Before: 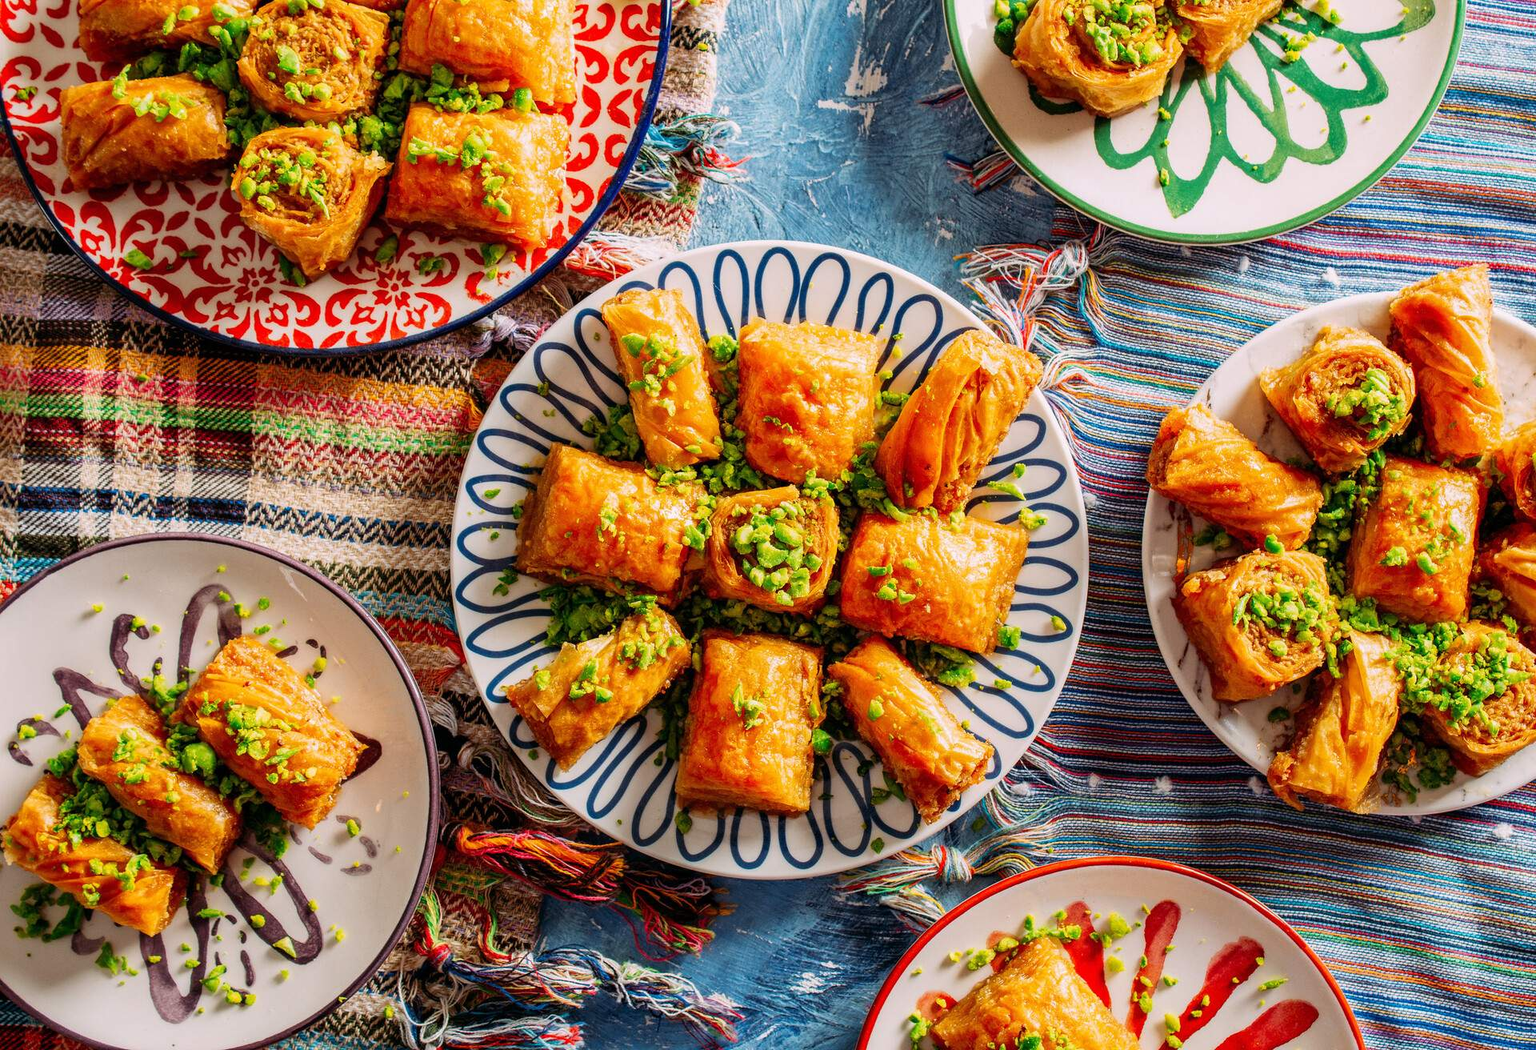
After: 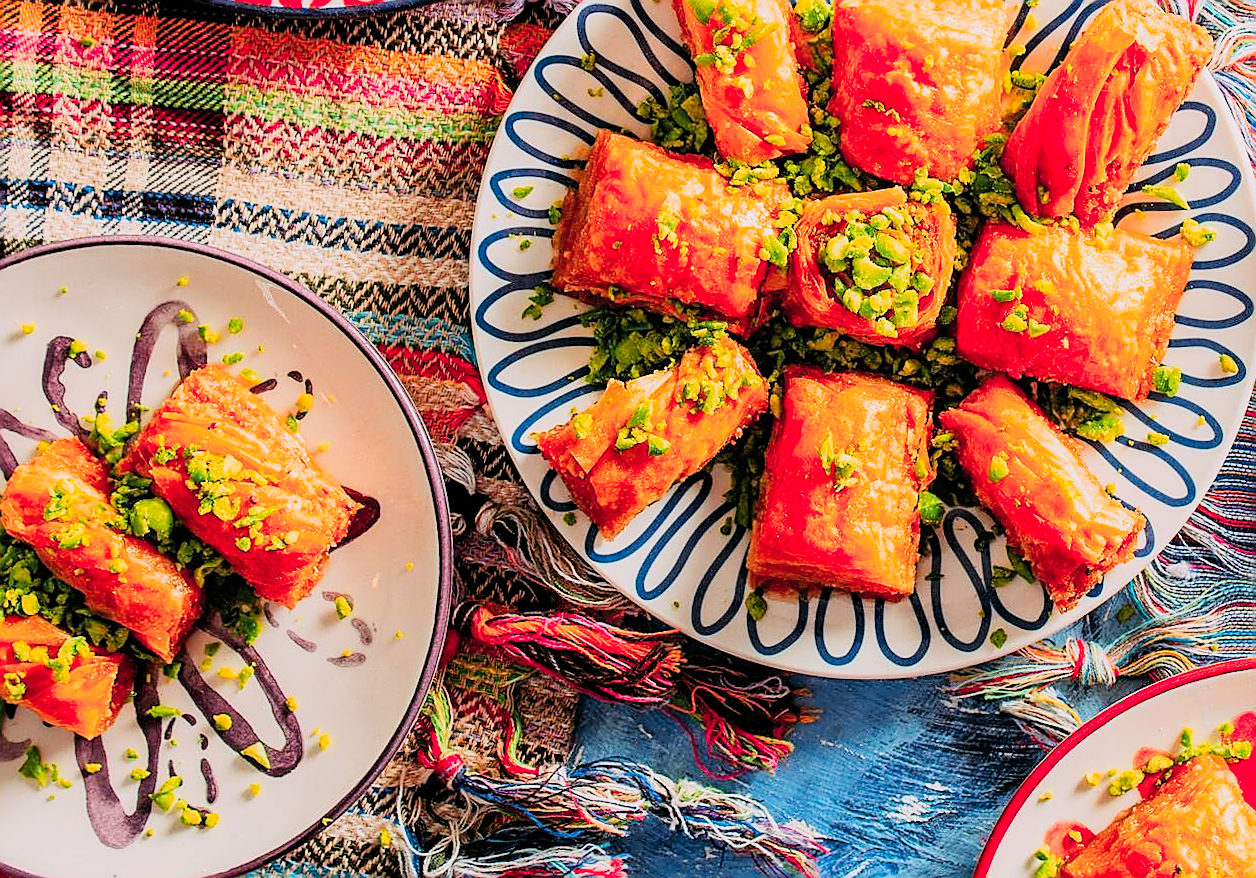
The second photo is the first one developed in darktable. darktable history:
exposure: exposure 0.611 EV, compensate exposure bias true, compensate highlight preservation false
filmic rgb: black relative exposure -7.65 EV, white relative exposure 4.56 EV, hardness 3.61
crop and rotate: angle -0.782°, left 3.949%, top 31.711%, right 29.289%
shadows and highlights: shadows 30.96, highlights 1.42, soften with gaussian
color zones: curves: ch1 [(0.309, 0.524) (0.41, 0.329) (0.508, 0.509)]; ch2 [(0.25, 0.457) (0.75, 0.5)]
contrast brightness saturation: contrast 0.073, brightness 0.08, saturation 0.18
sharpen: radius 1.416, amount 1.25, threshold 0.618
